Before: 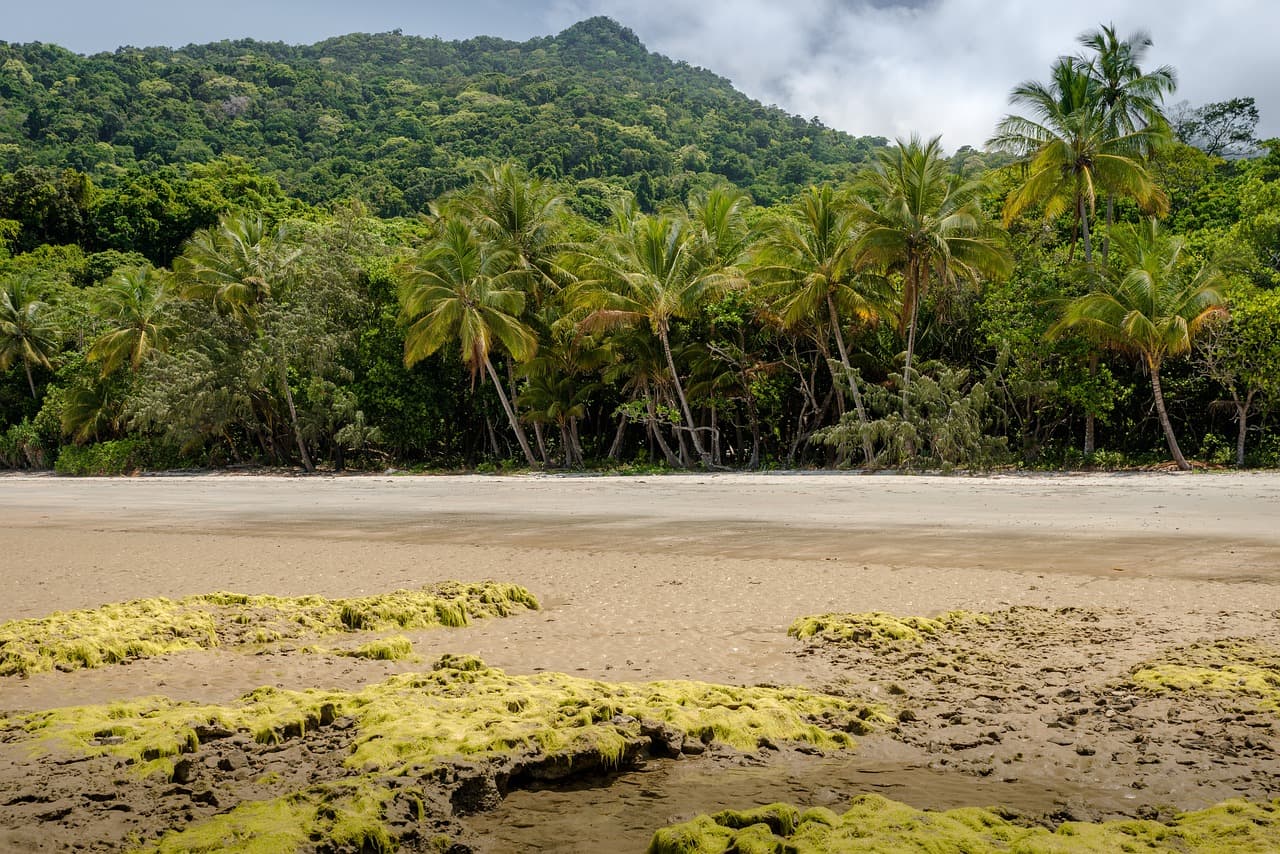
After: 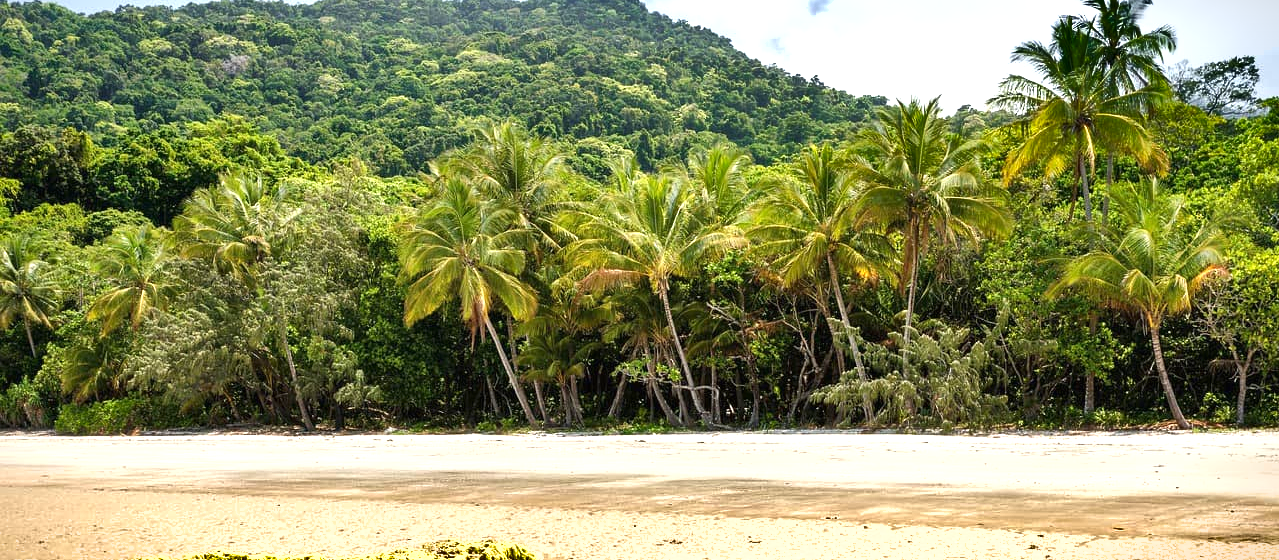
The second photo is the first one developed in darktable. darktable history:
crop and rotate: top 4.848%, bottom 29.503%
shadows and highlights: radius 118.69, shadows 42.21, highlights -61.56, soften with gaussian
vignetting: fall-off start 98.29%, fall-off radius 100%, brightness -1, saturation 0.5, width/height ratio 1.428
exposure: black level correction 0, exposure 1.1 EV, compensate exposure bias true, compensate highlight preservation false
